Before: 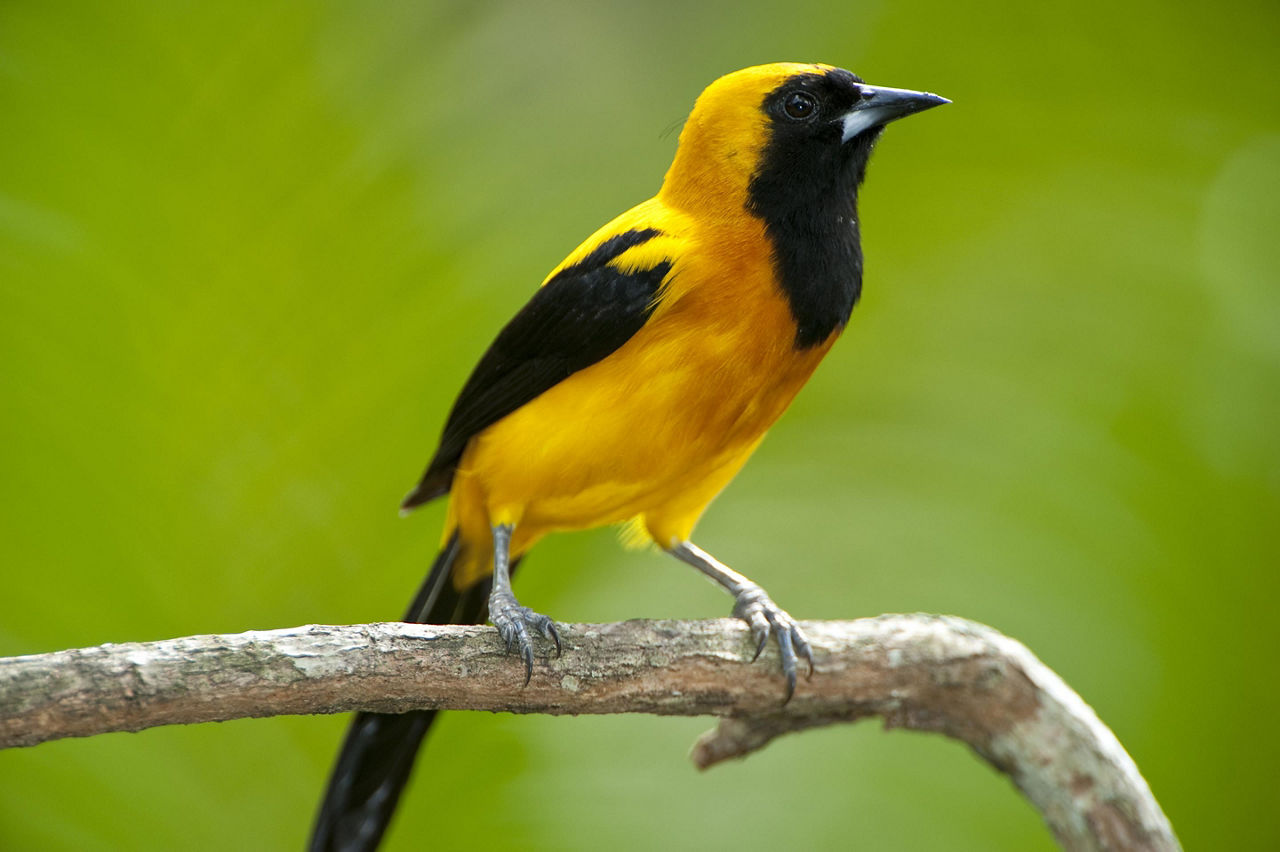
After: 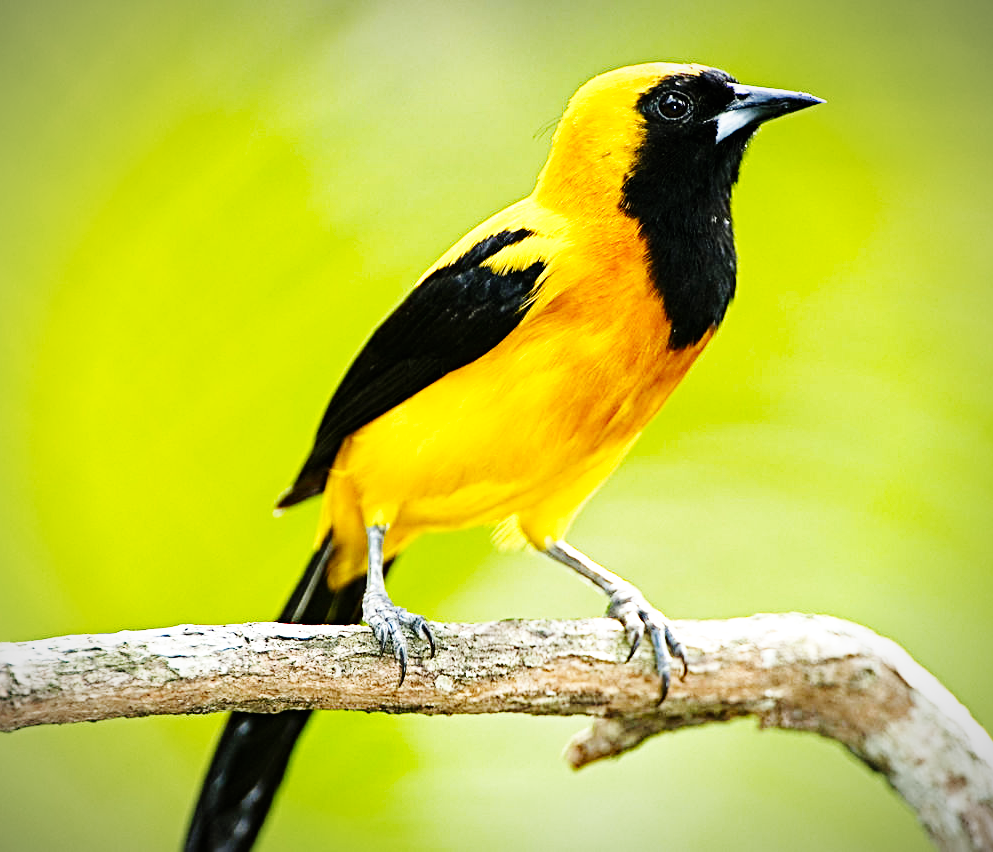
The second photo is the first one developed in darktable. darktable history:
crop: left 9.852%, right 12.539%
base curve: curves: ch0 [(0, 0) (0, 0) (0.002, 0.001) (0.008, 0.003) (0.019, 0.011) (0.037, 0.037) (0.064, 0.11) (0.102, 0.232) (0.152, 0.379) (0.216, 0.524) (0.296, 0.665) (0.394, 0.789) (0.512, 0.881) (0.651, 0.945) (0.813, 0.986) (1, 1)], preserve colors none
exposure: exposure 0.297 EV, compensate exposure bias true, compensate highlight preservation false
sharpen: radius 3.987
vignetting: fall-off start 81.68%, fall-off radius 61.72%, automatic ratio true, width/height ratio 1.419
haze removal: compatibility mode true, adaptive false
